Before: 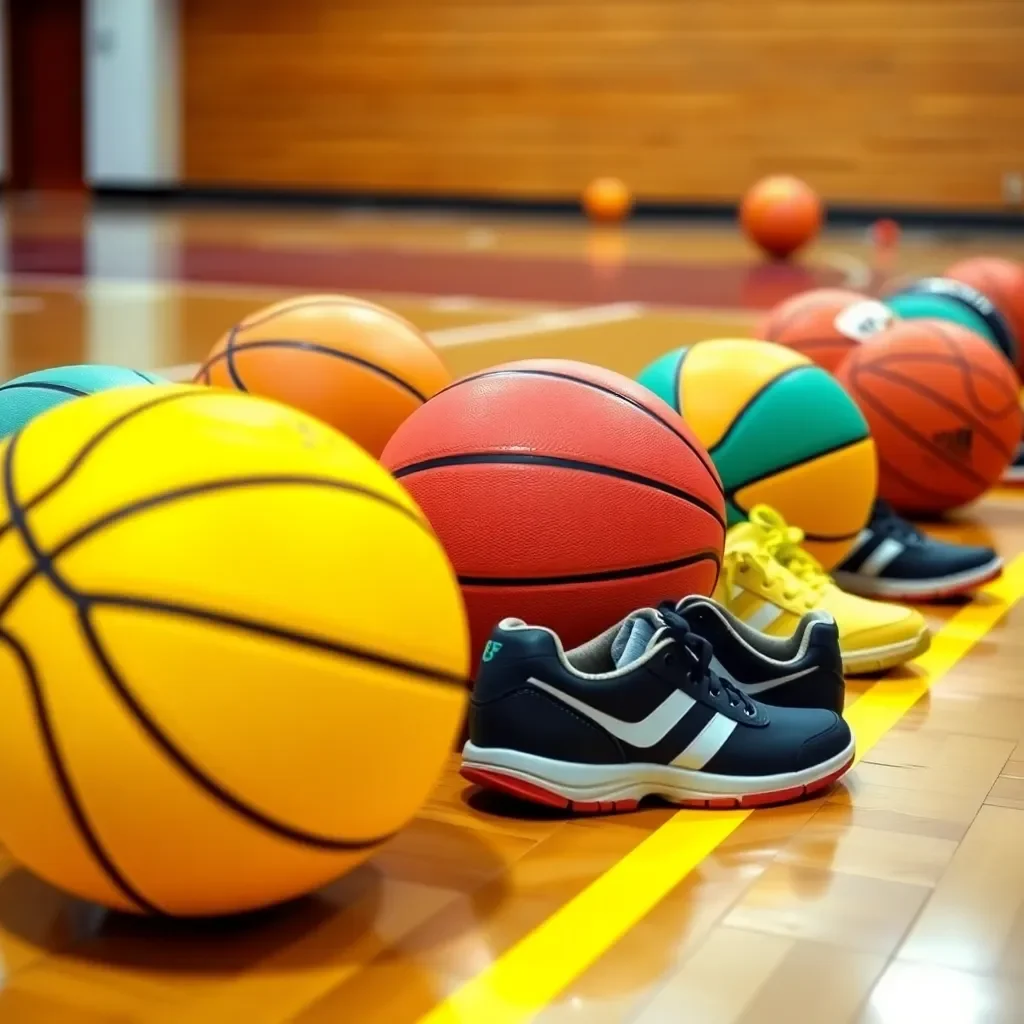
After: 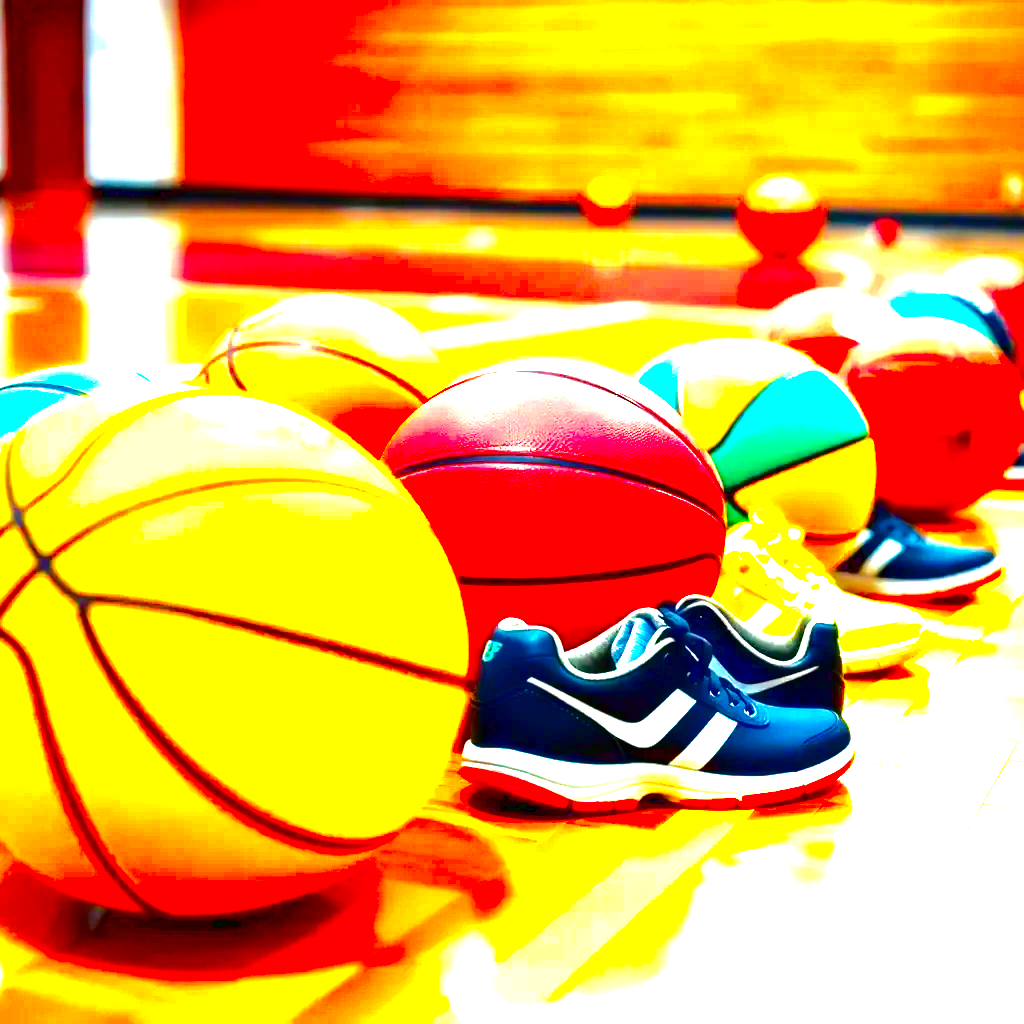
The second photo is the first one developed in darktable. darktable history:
tone equalizer: -8 EV 1.97 EV, -7 EV 2 EV, -6 EV 2 EV, -5 EV 1.97 EV, -4 EV 1.99 EV, -3 EV 1.47 EV, -2 EV 0.972 EV, -1 EV 0.476 EV, edges refinement/feathering 500, mask exposure compensation -1.57 EV, preserve details no
contrast brightness saturation: brightness -0.994, saturation 0.982
exposure: black level correction 0.001, exposure 1.653 EV, compensate highlight preservation false
